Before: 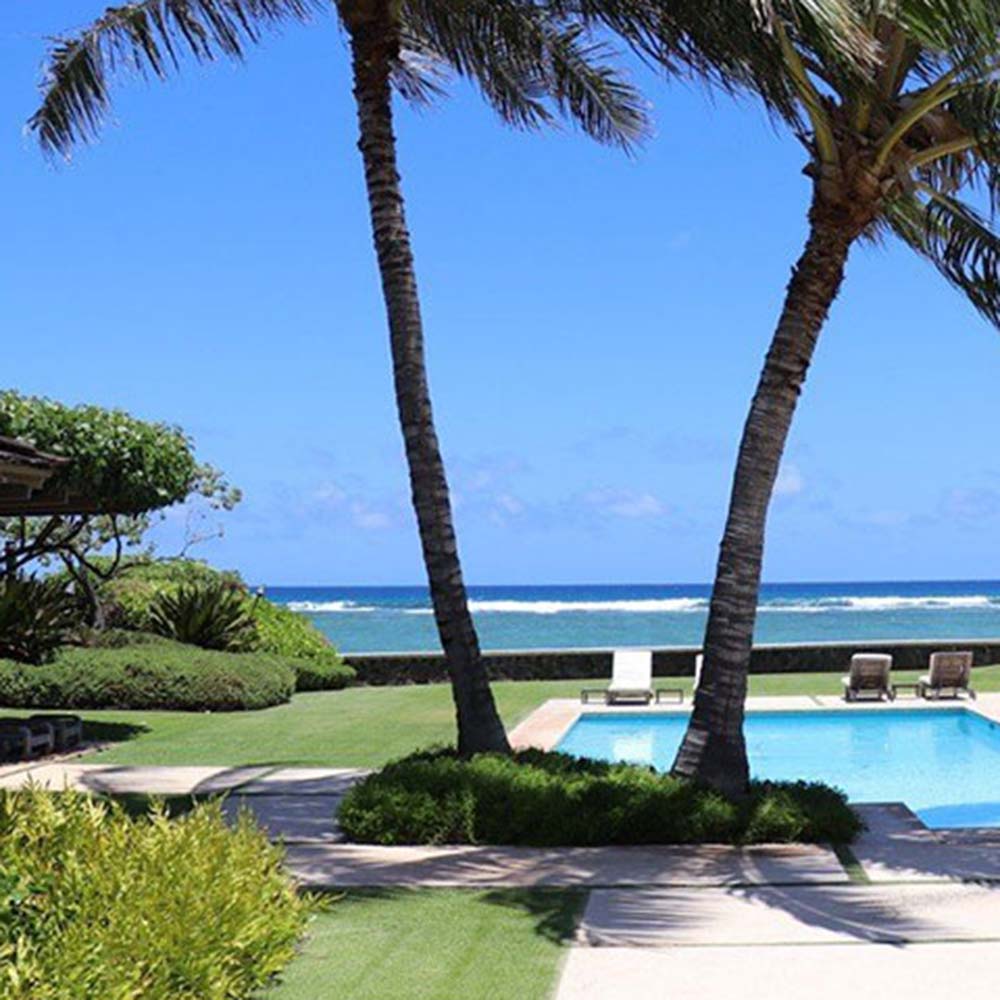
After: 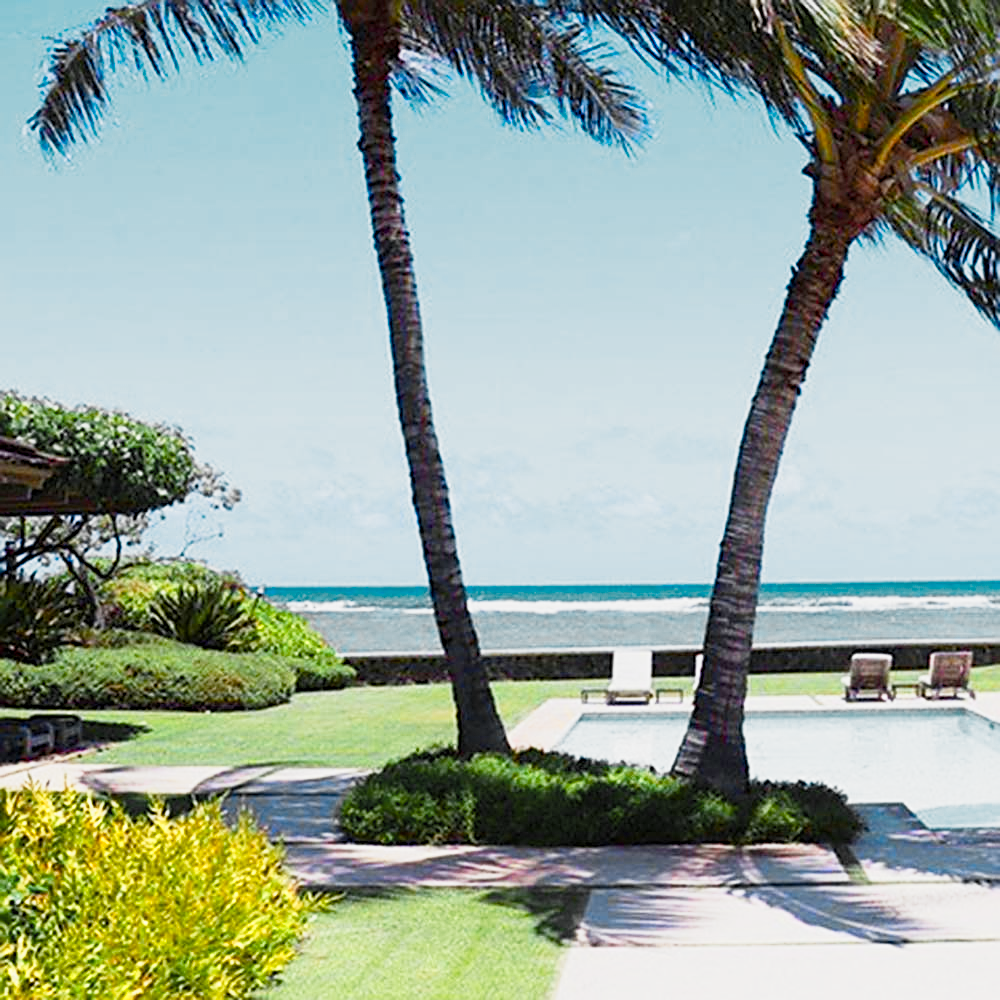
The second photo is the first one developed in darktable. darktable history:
vibrance: on, module defaults
sharpen: on, module defaults
color zones: curves: ch0 [(0.257, 0.558) (0.75, 0.565)]; ch1 [(0.004, 0.857) (0.14, 0.416) (0.257, 0.695) (0.442, 0.032) (0.736, 0.266) (0.891, 0.741)]; ch2 [(0, 0.623) (0.112, 0.436) (0.271, 0.474) (0.516, 0.64) (0.743, 0.286)]
color balance rgb: perceptual saturation grading › global saturation 20%, perceptual saturation grading › highlights -25%, perceptual saturation grading › shadows 25%
base curve: curves: ch0 [(0, 0) (0.088, 0.125) (0.176, 0.251) (0.354, 0.501) (0.613, 0.749) (1, 0.877)], preserve colors none
